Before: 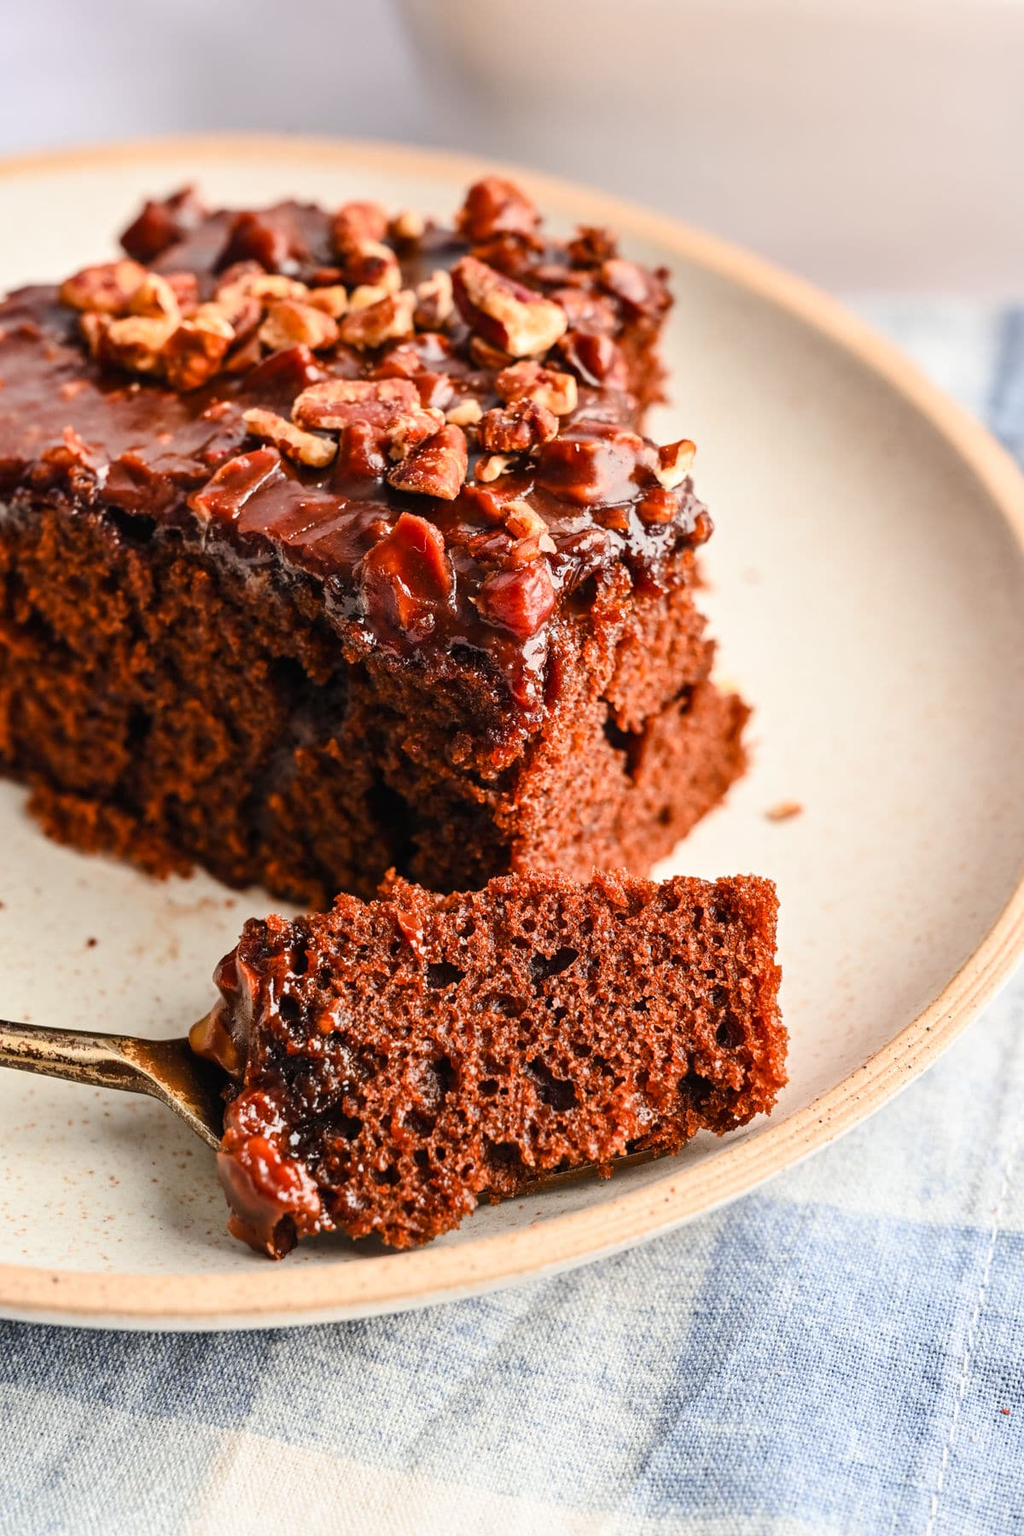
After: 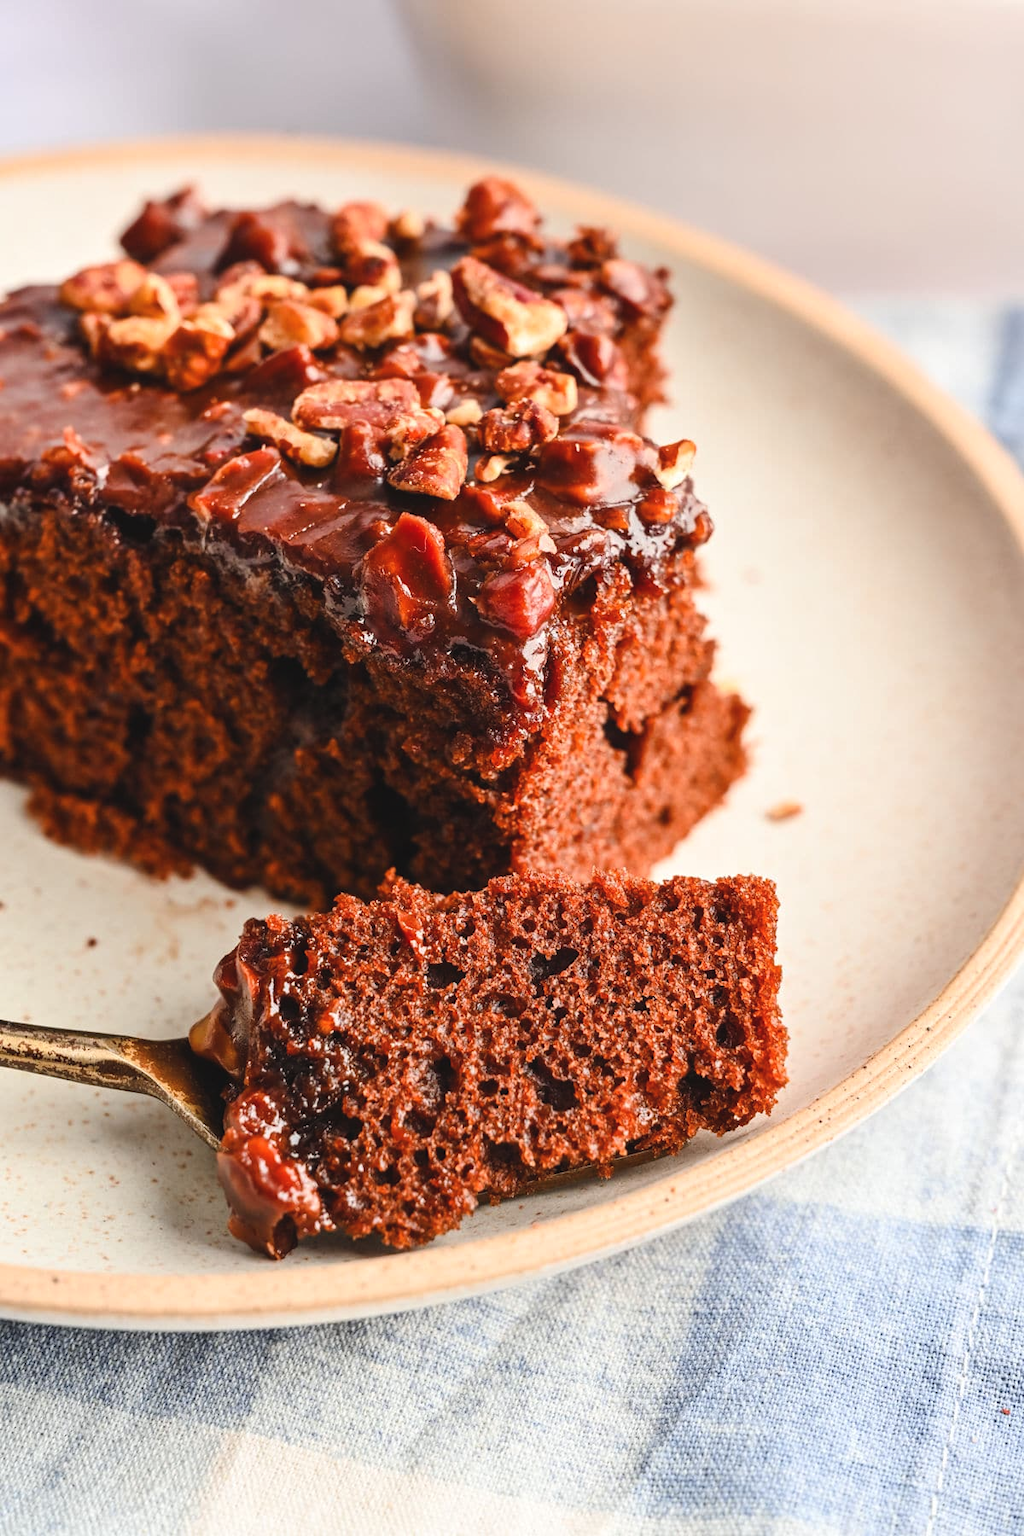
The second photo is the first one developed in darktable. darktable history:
exposure: black level correction -0.004, exposure 0.05 EV, compensate highlight preservation false
local contrast: mode bilateral grid, contrast 99, coarseness 99, detail 91%, midtone range 0.2
